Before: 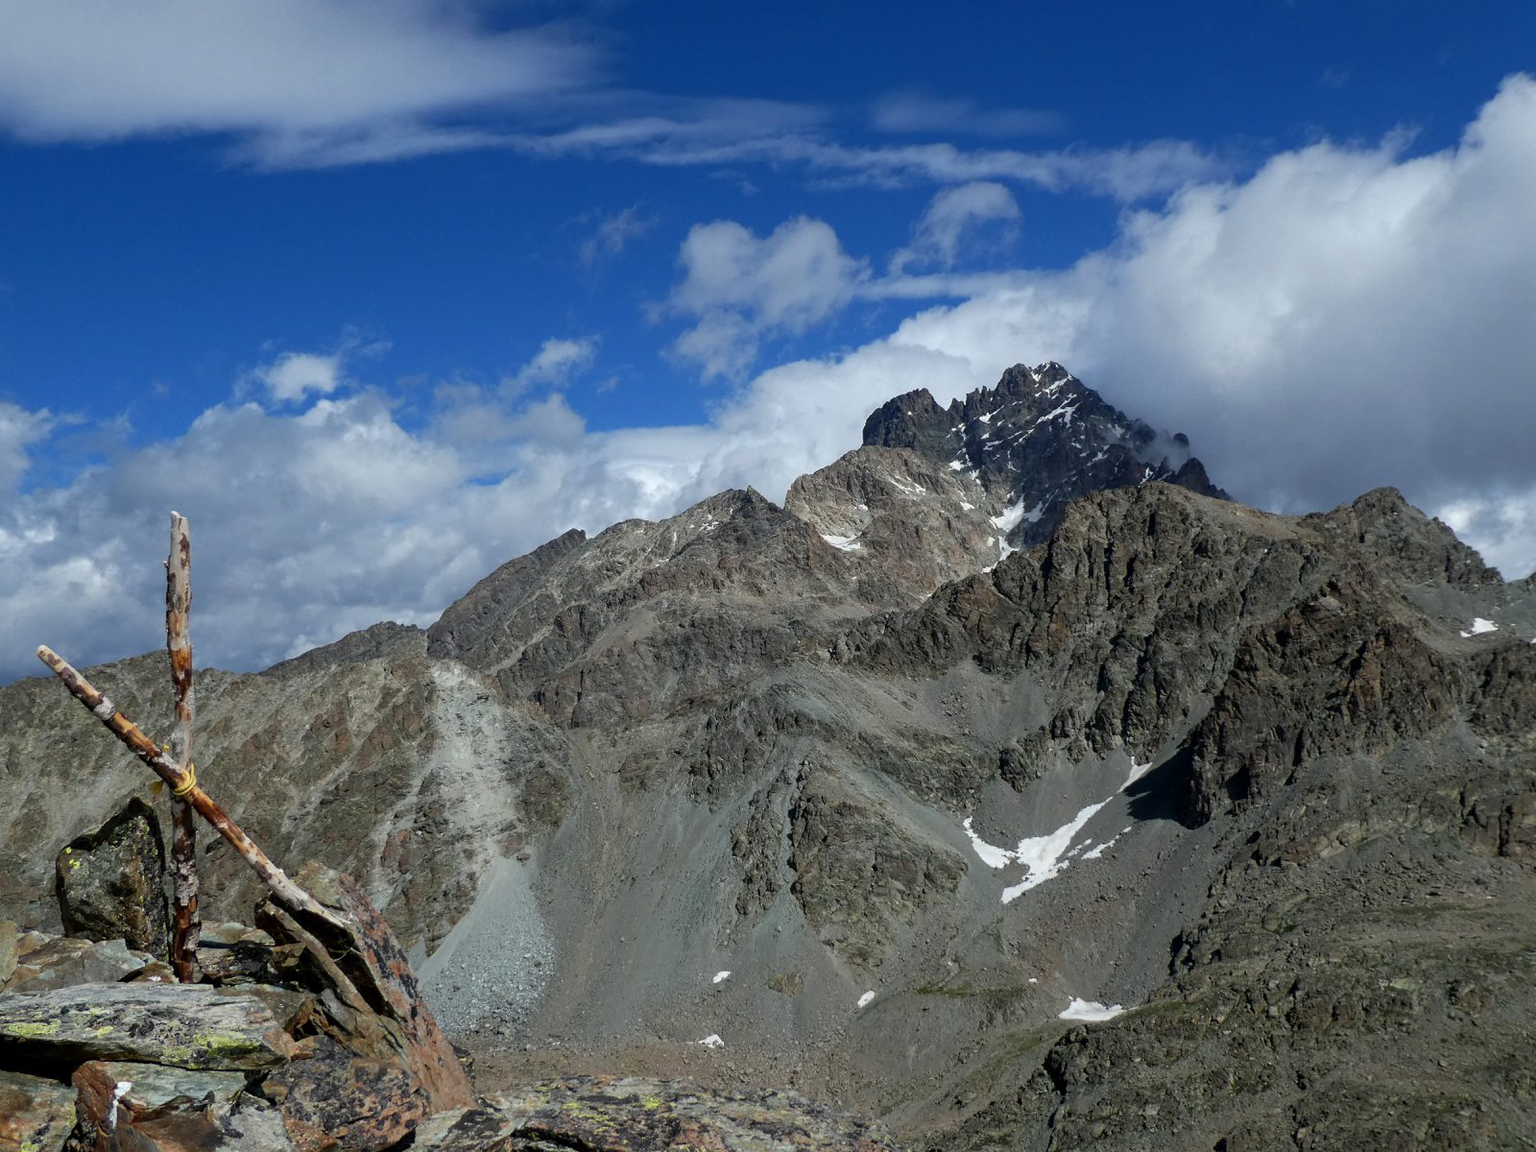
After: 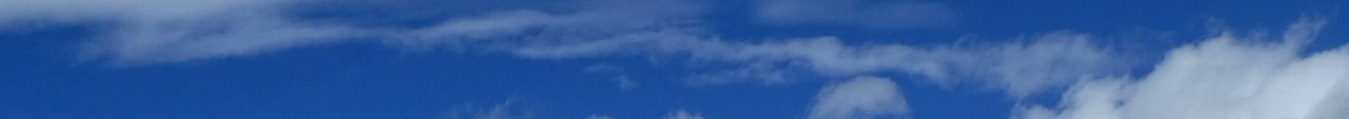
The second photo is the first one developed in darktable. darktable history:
shadows and highlights: shadows 24.5, highlights -78.15, soften with gaussian
crop and rotate: left 9.644%, top 9.491%, right 6.021%, bottom 80.509%
white balance: emerald 1
